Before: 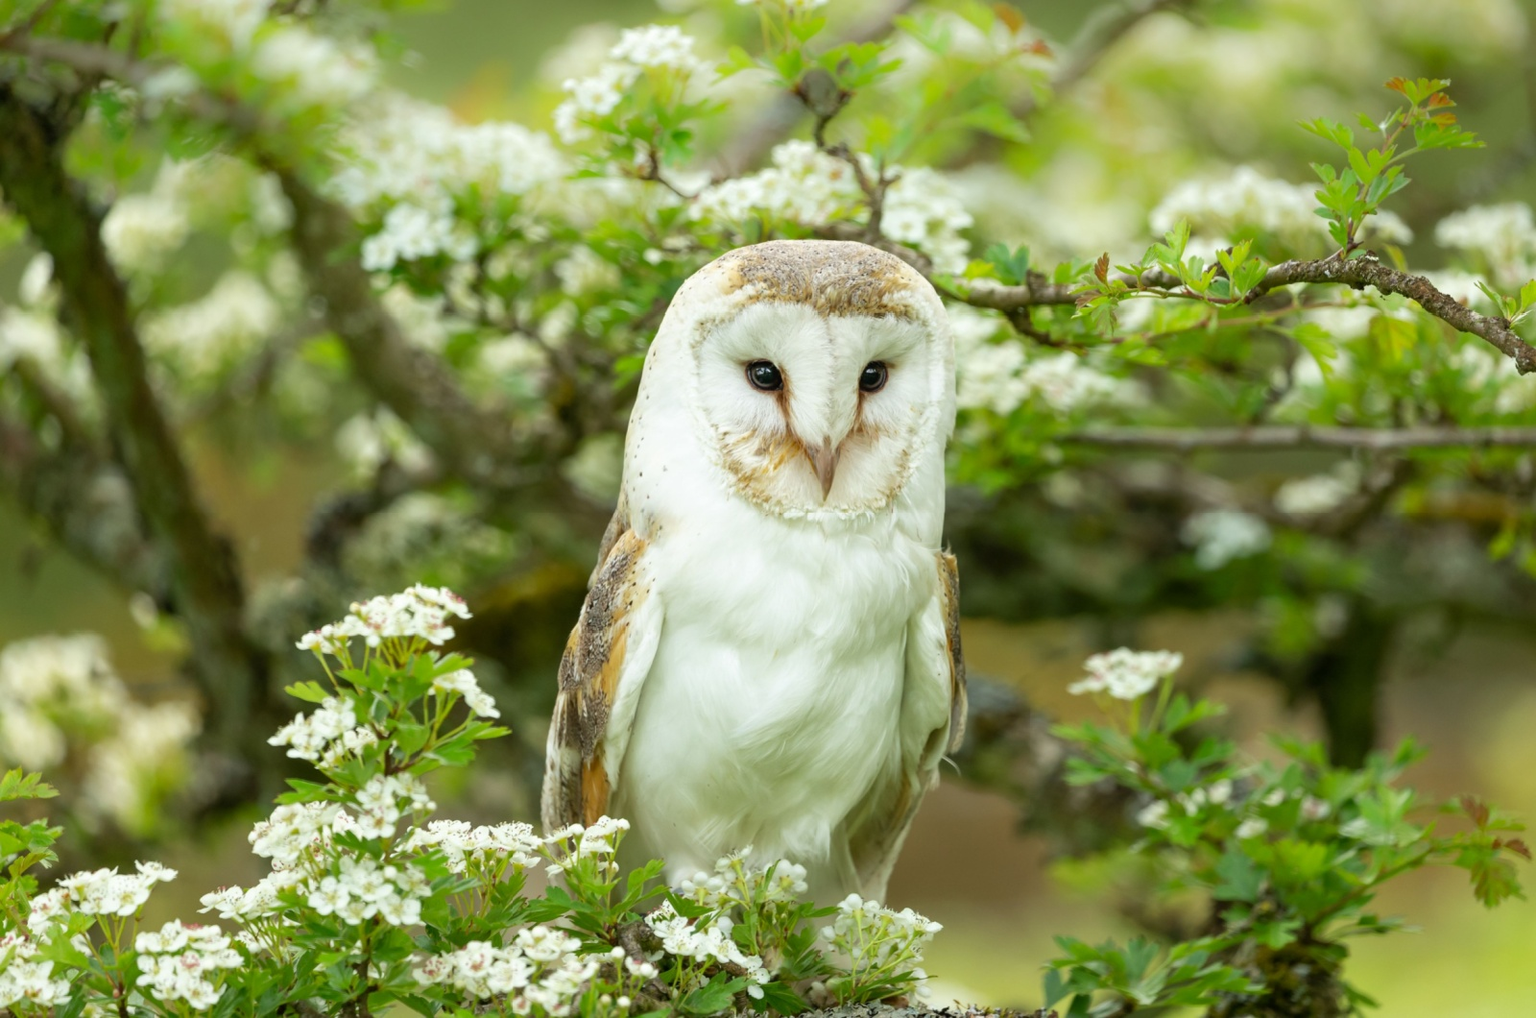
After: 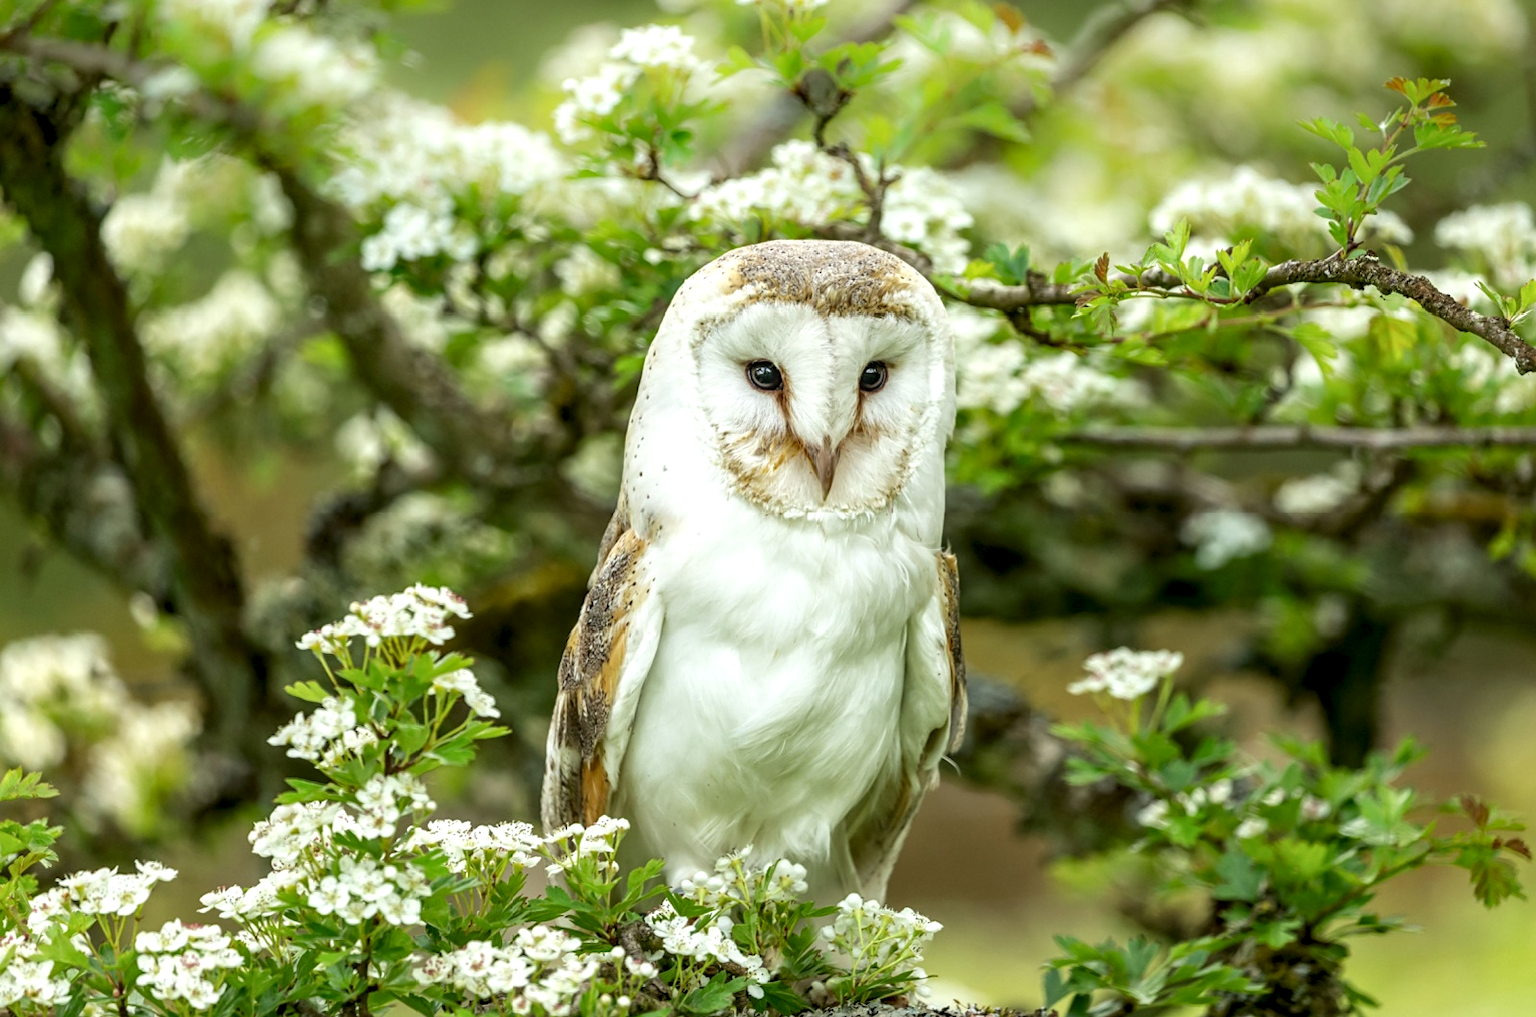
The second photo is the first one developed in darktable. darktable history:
local contrast: highlights 24%, detail 150%
sharpen: amount 0.209
